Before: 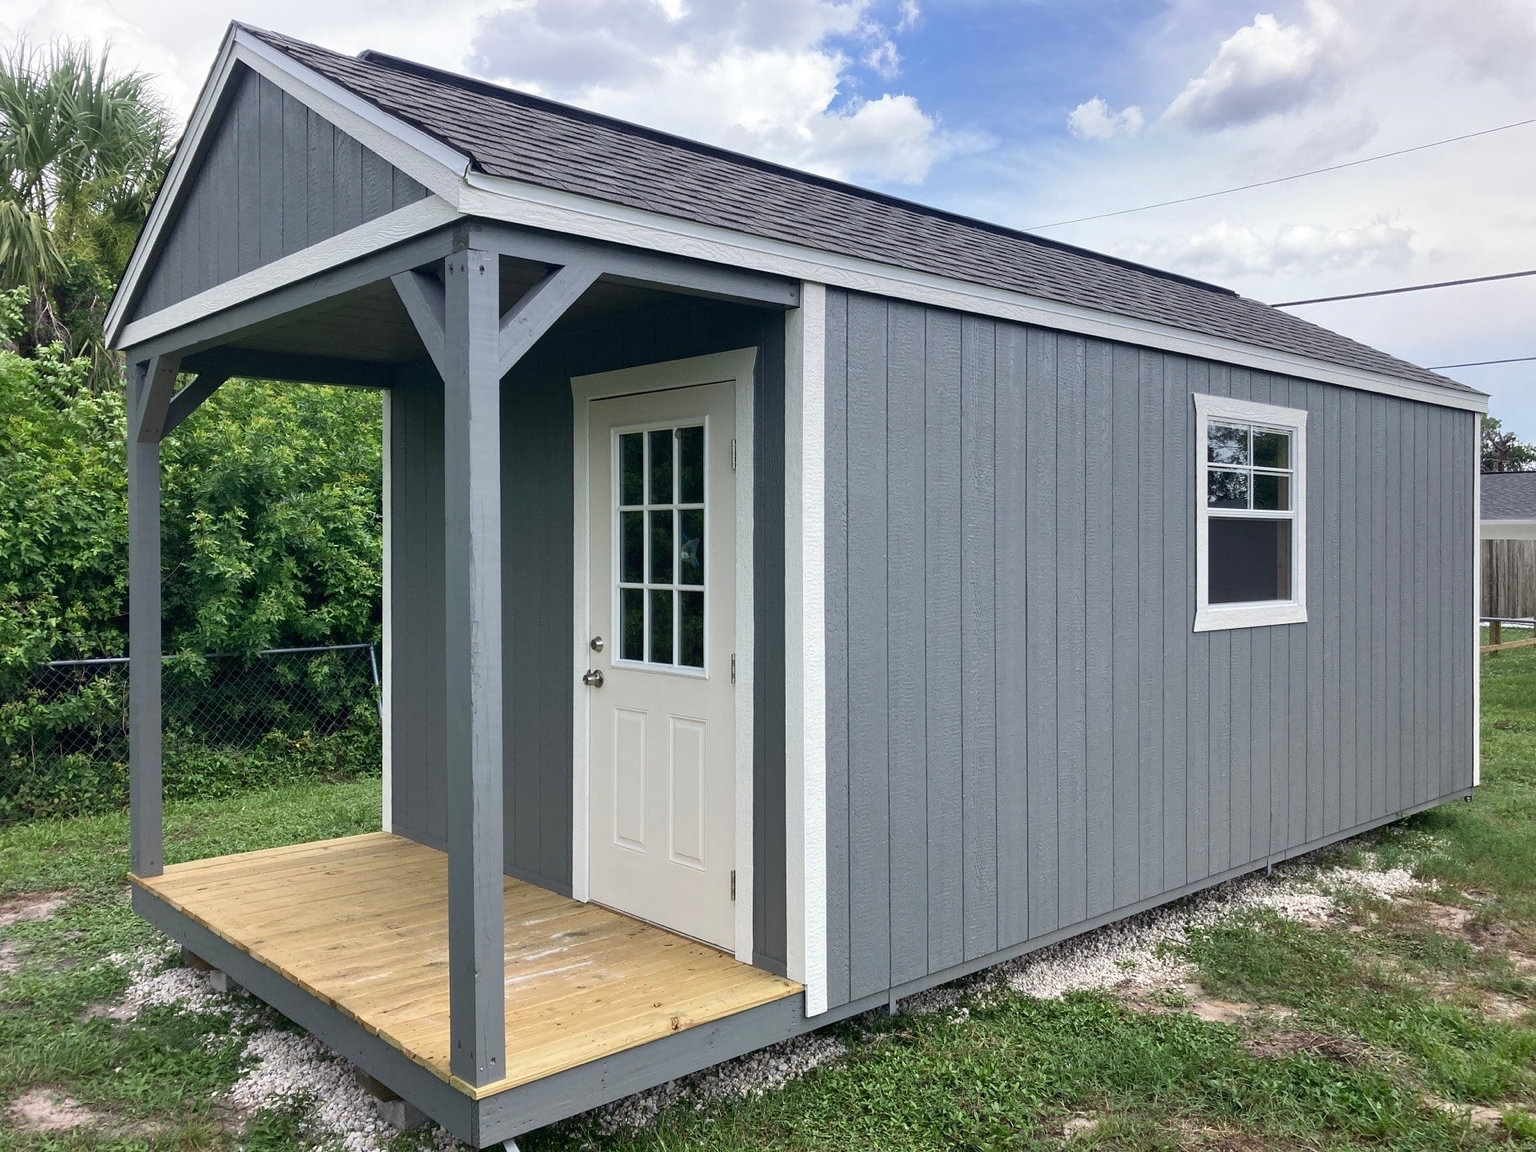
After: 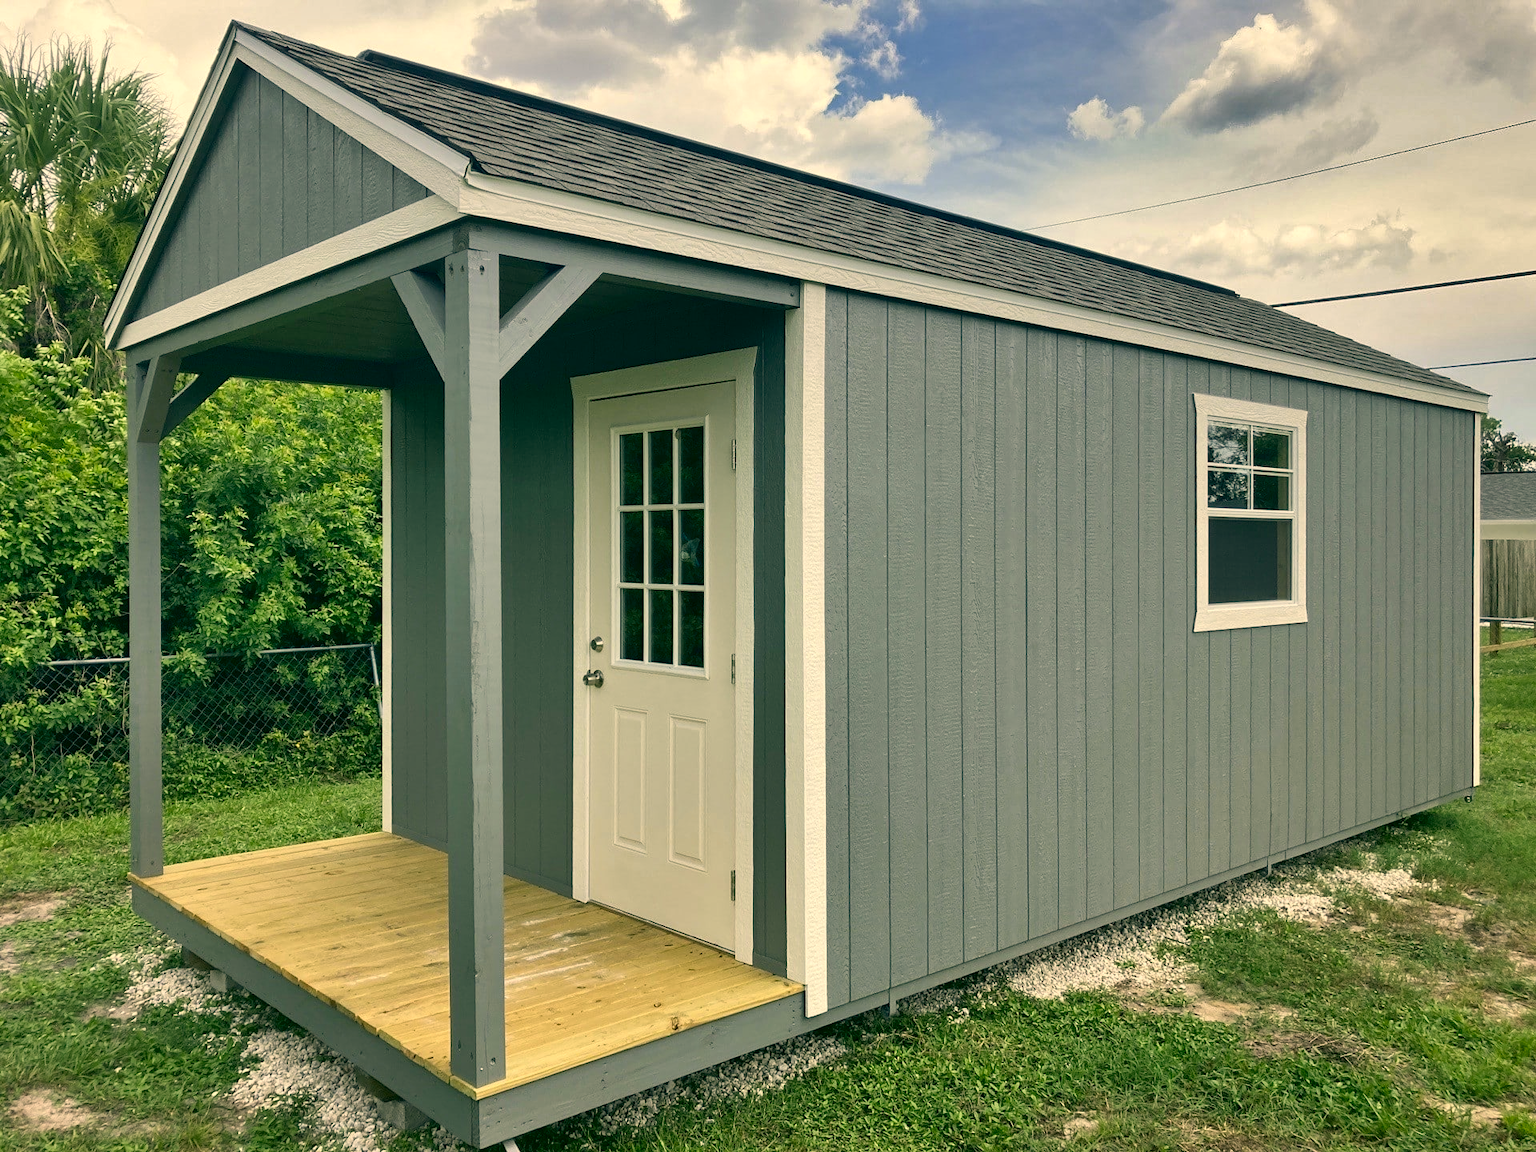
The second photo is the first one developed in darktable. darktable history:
color correction: highlights a* 5.3, highlights b* 24.26, shadows a* -15.58, shadows b* 4.02
shadows and highlights: shadows 60, highlights -60.23, soften with gaussian
